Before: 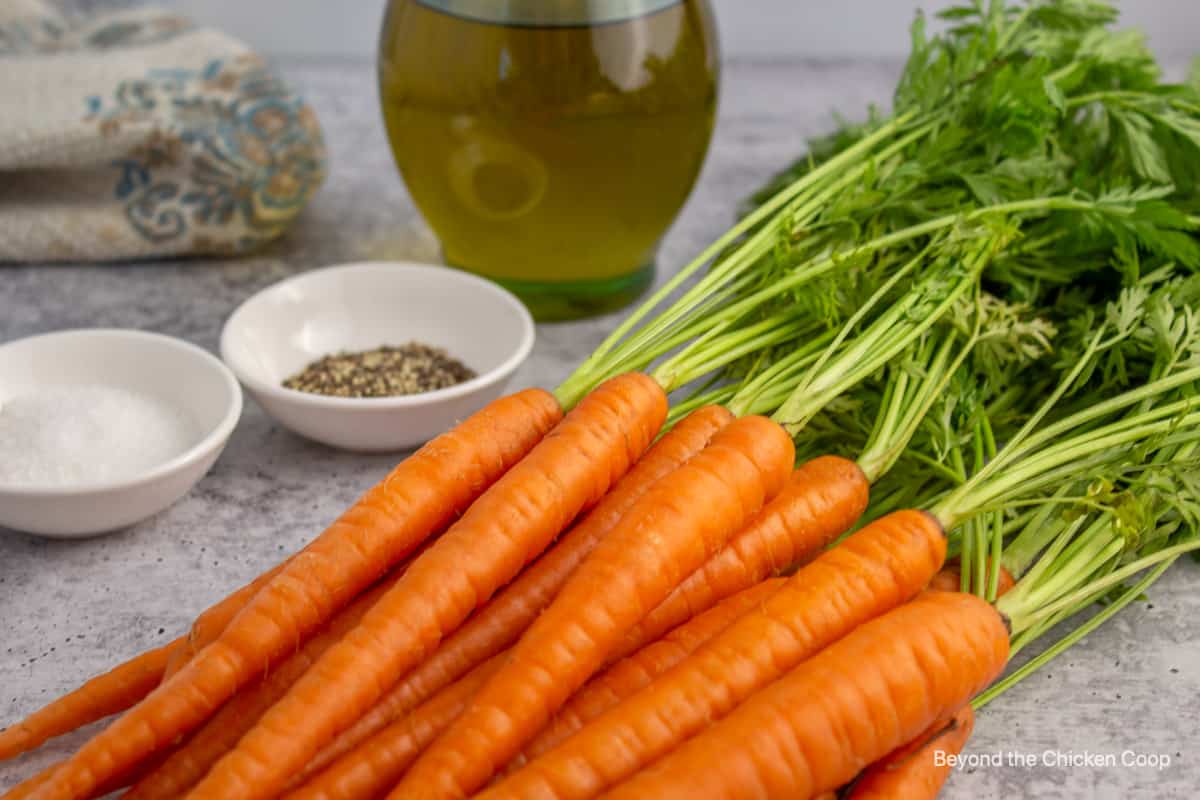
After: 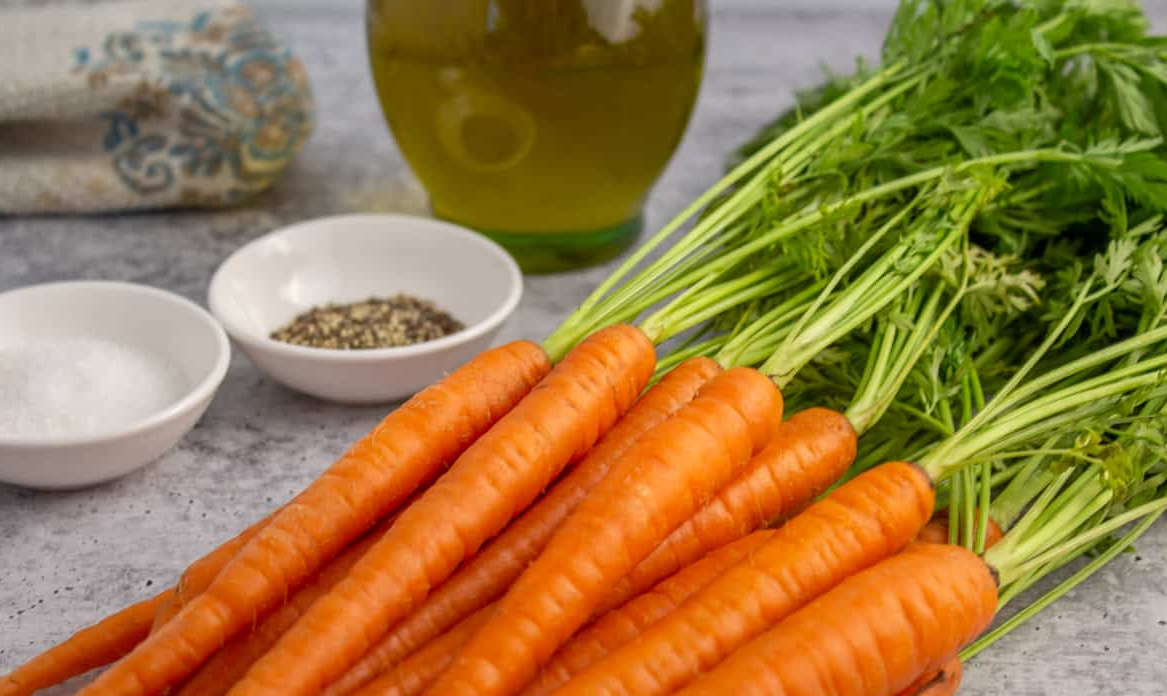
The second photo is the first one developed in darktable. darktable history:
crop: left 1.056%, top 6.108%, right 1.682%, bottom 6.857%
